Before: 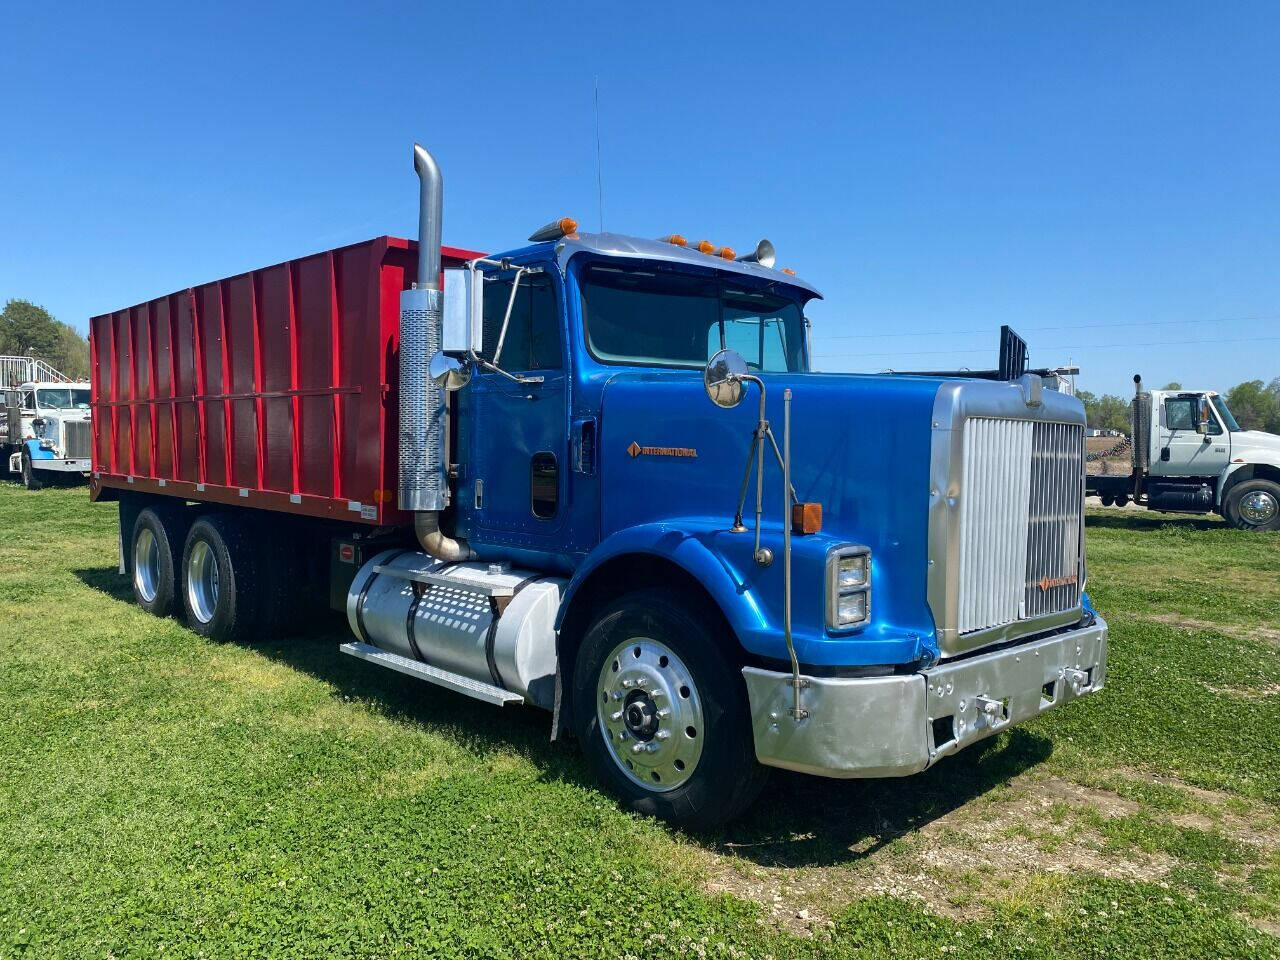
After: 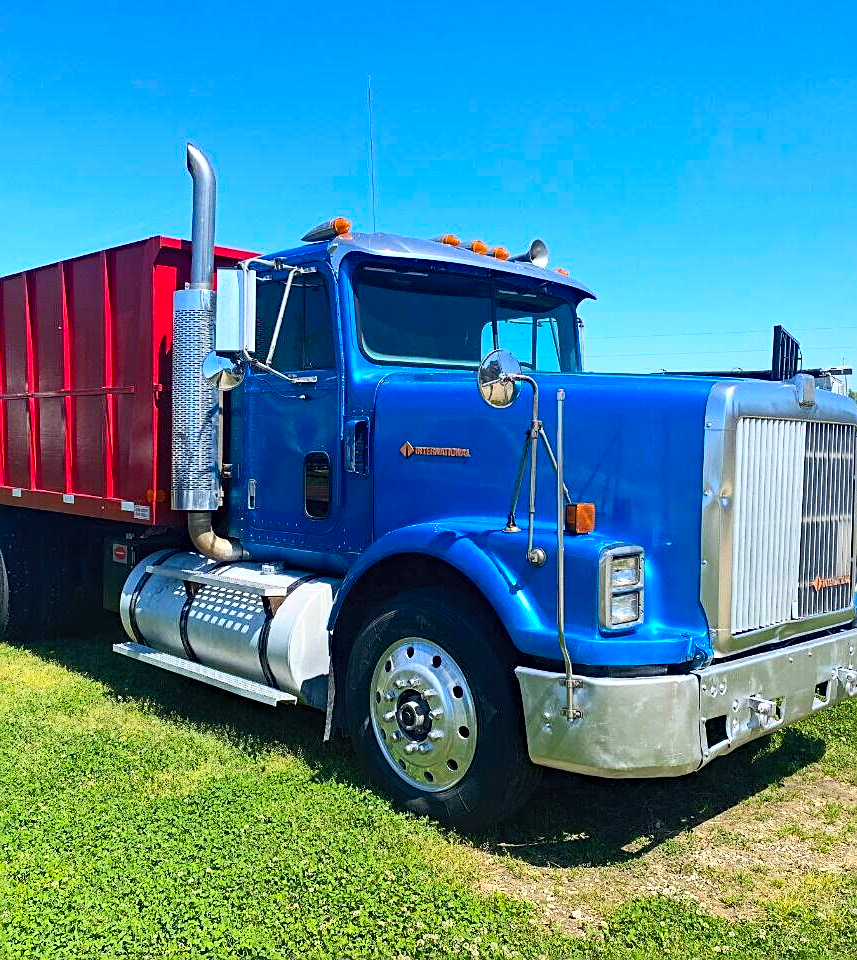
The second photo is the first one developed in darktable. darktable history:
crop and rotate: left 17.763%, right 15.212%
contrast brightness saturation: contrast 0.241, brightness 0.249, saturation 0.388
sharpen: on, module defaults
haze removal: compatibility mode true, adaptive false
